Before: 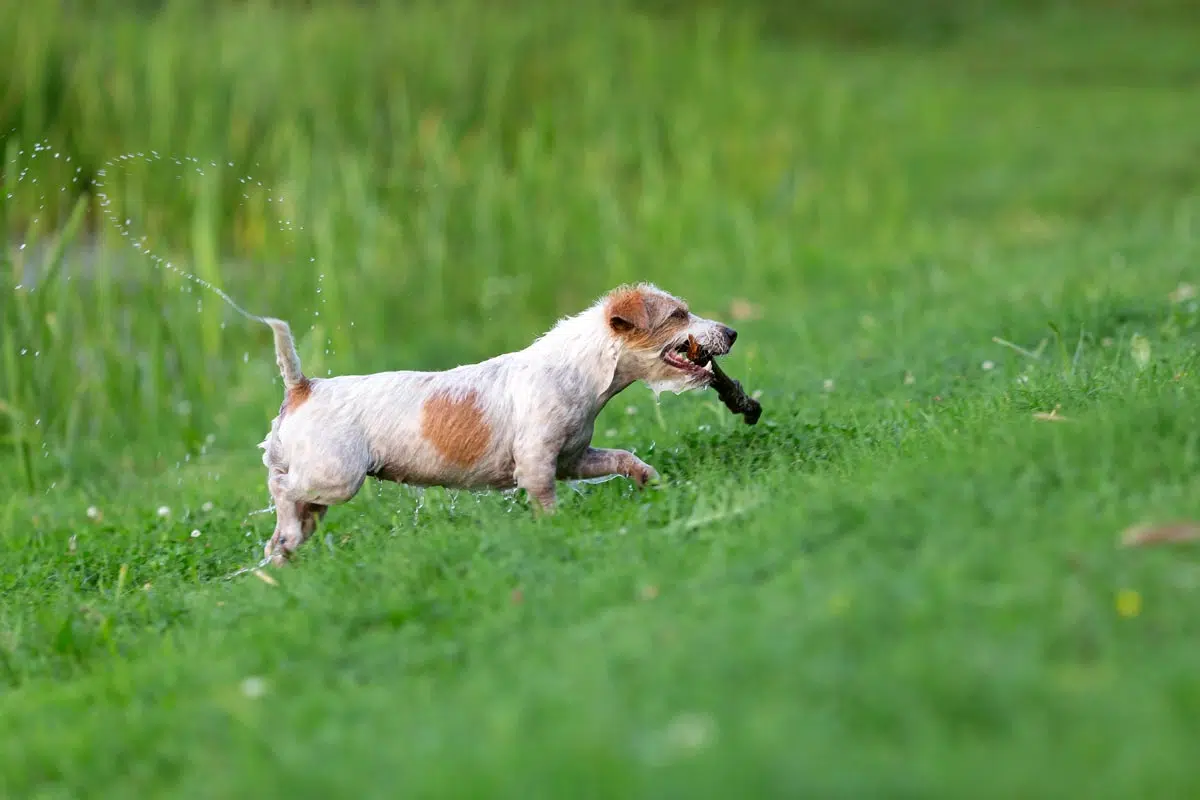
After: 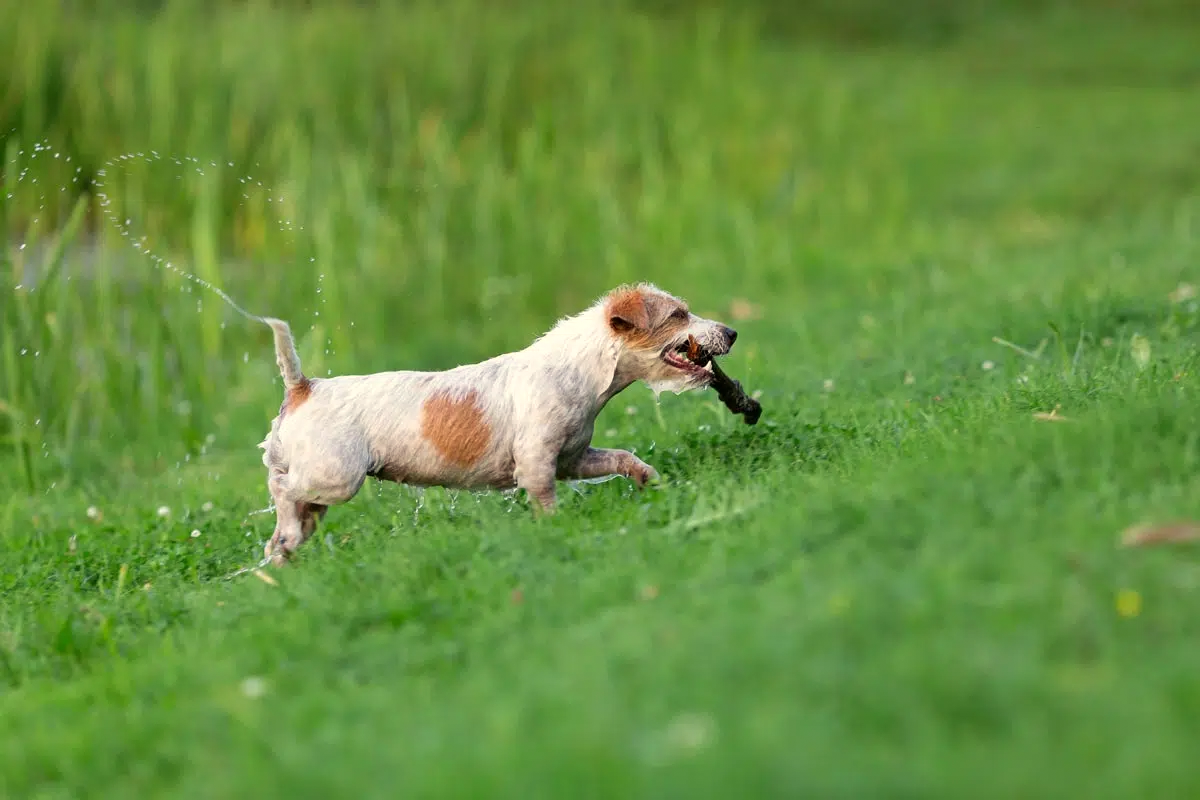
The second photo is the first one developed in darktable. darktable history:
grain: coarseness 0.81 ISO, strength 1.34%, mid-tones bias 0%
white balance: red 1.029, blue 0.92
